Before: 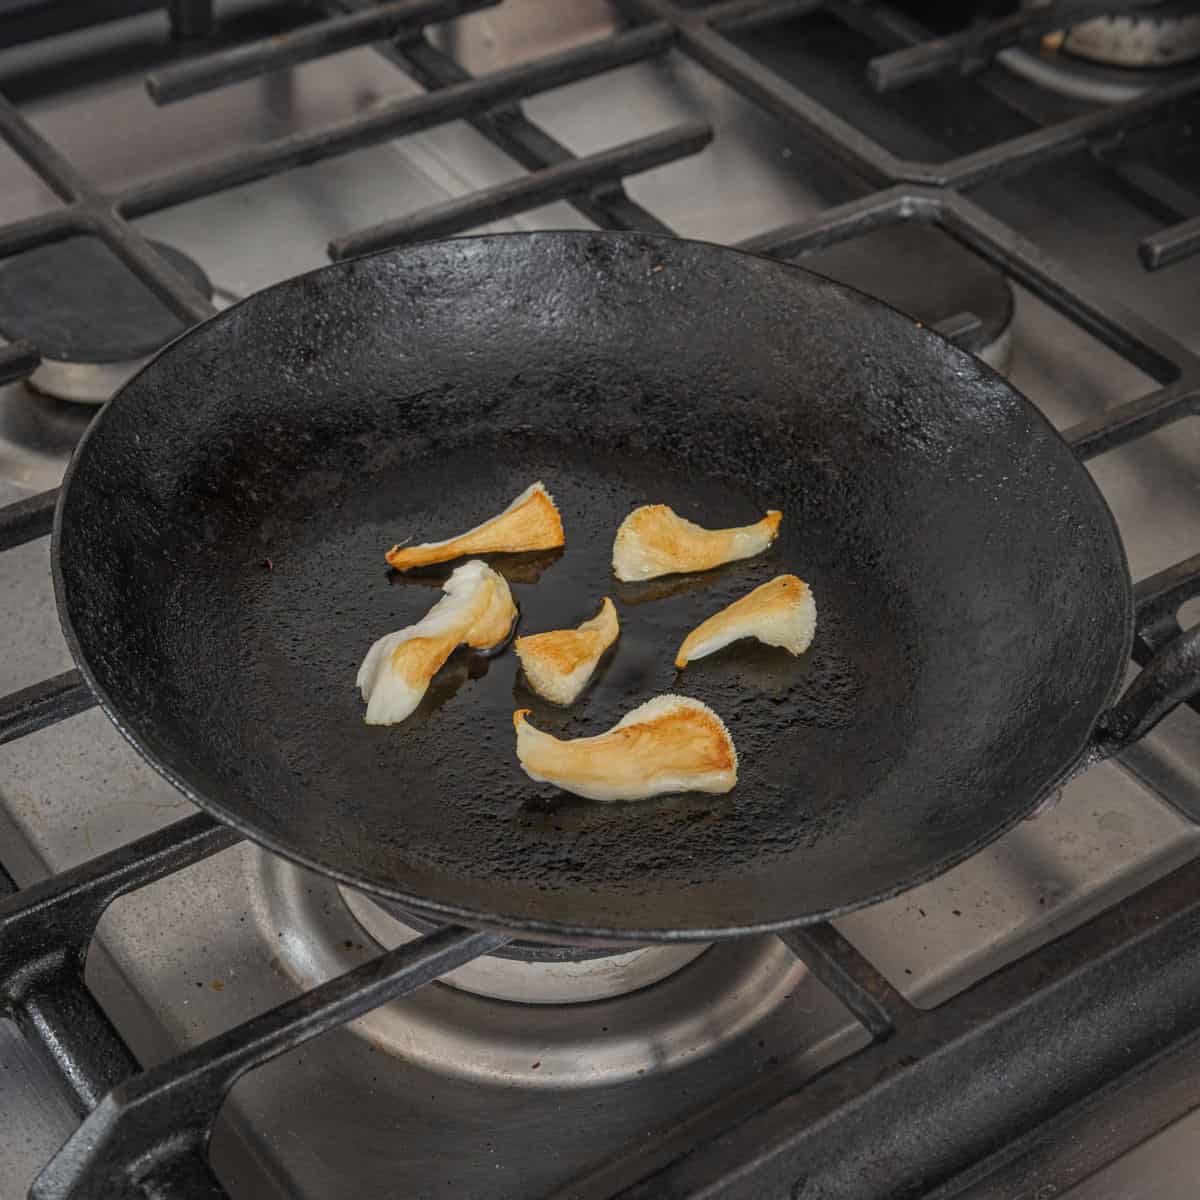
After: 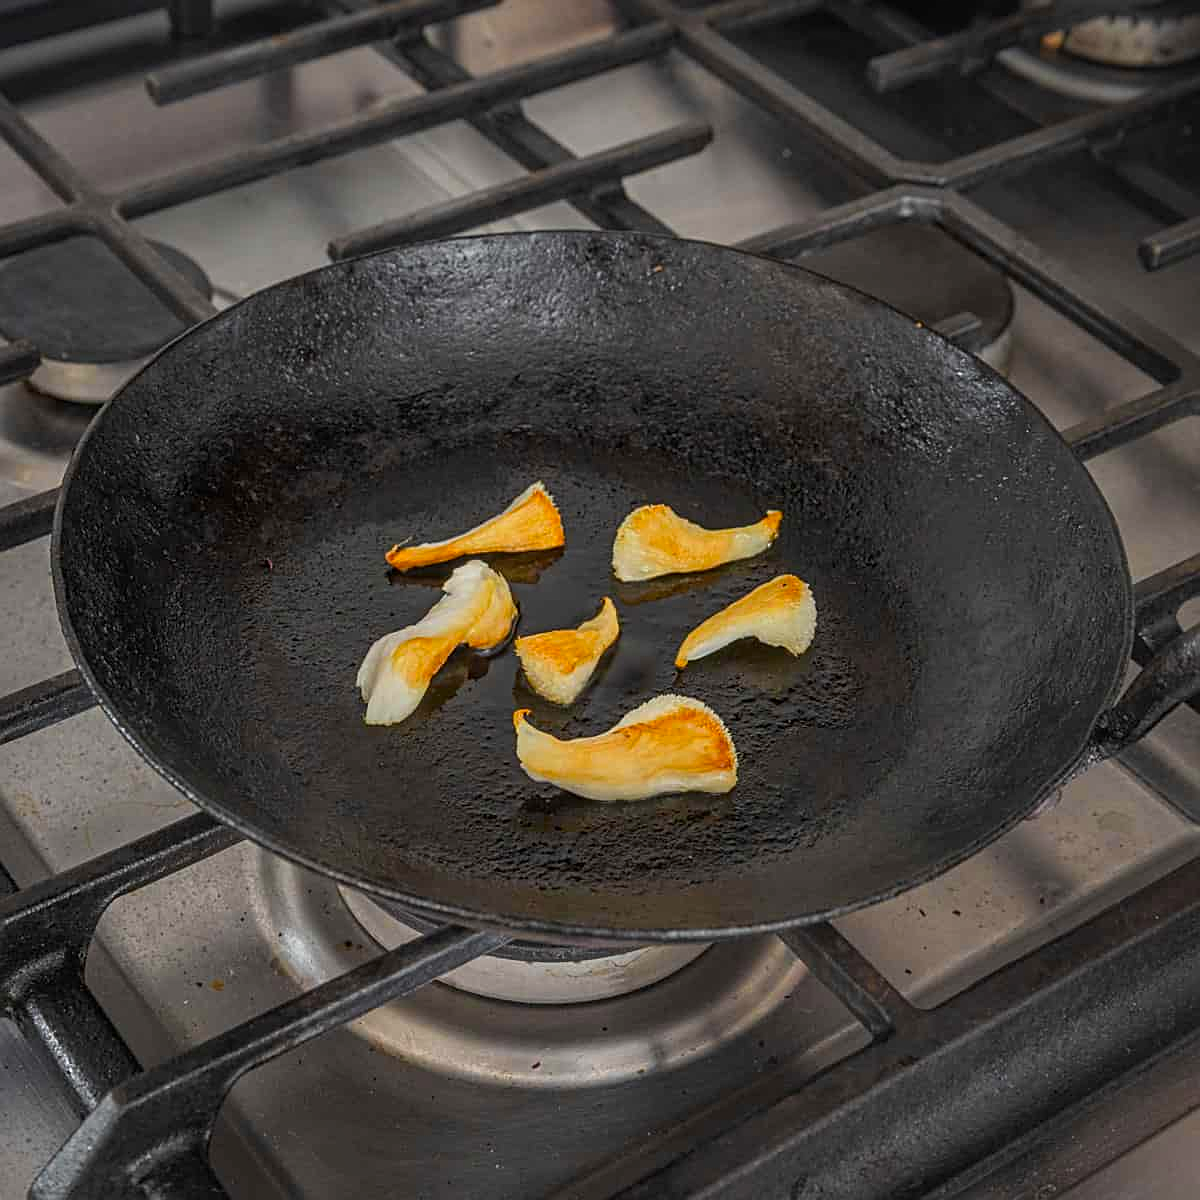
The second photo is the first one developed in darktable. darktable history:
local contrast: mode bilateral grid, contrast 10, coarseness 25, detail 111%, midtone range 0.2
sharpen: on, module defaults
color zones: curves: ch0 [(0.224, 0.526) (0.75, 0.5)]; ch1 [(0.055, 0.526) (0.224, 0.761) (0.377, 0.526) (0.75, 0.5)]
